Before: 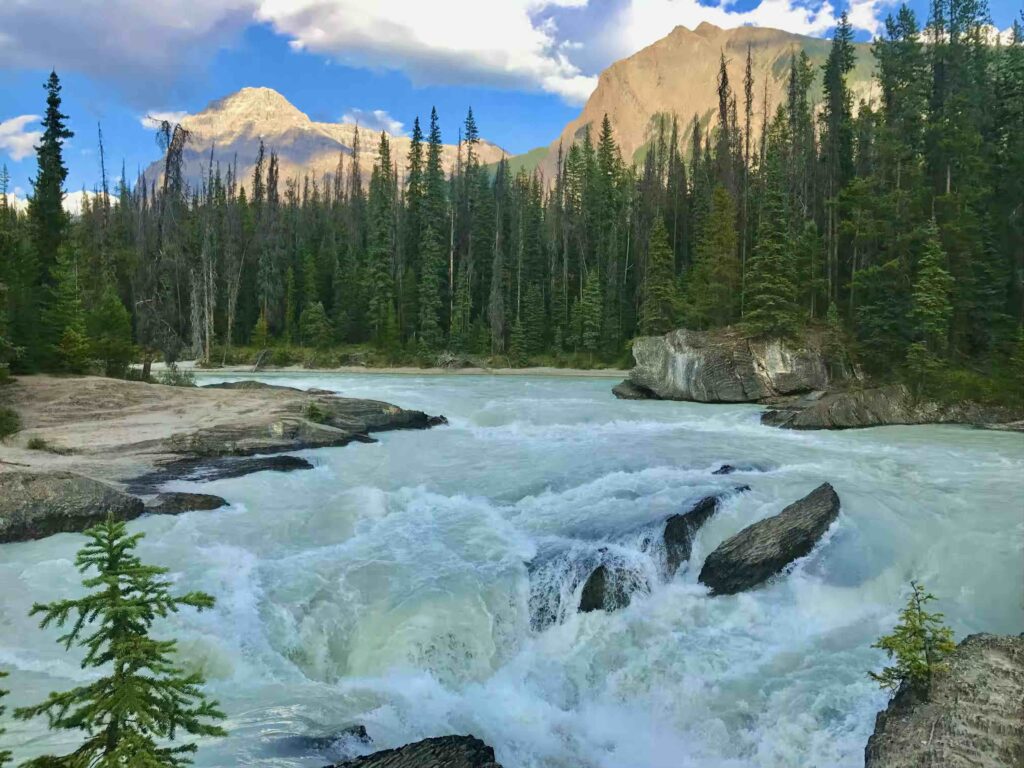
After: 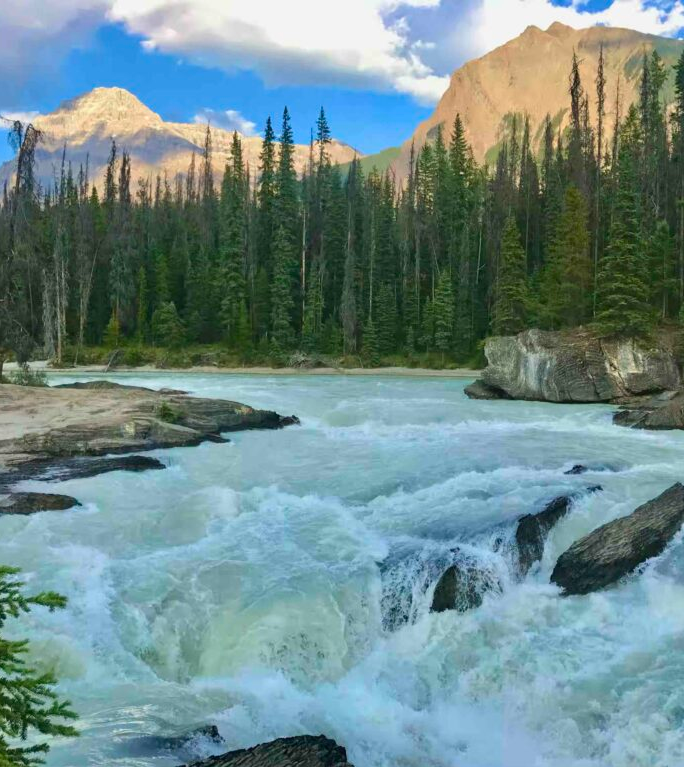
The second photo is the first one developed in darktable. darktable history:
crop and rotate: left 14.504%, right 18.654%
